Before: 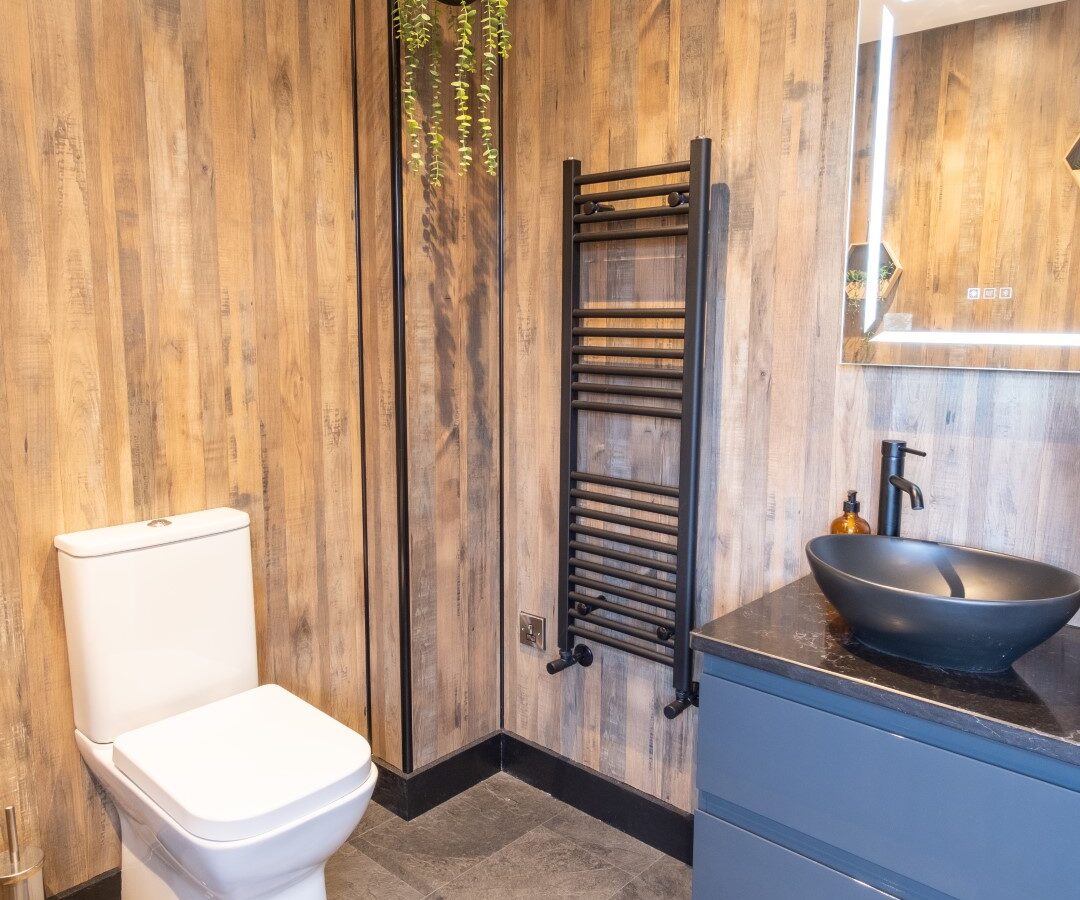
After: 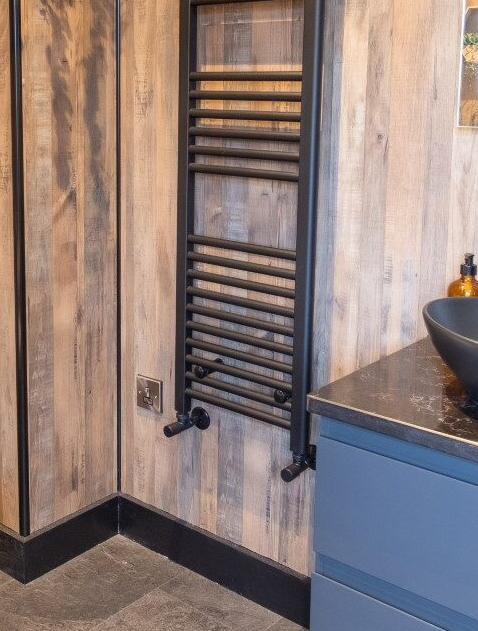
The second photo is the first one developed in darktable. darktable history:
crop: left 35.47%, top 26.364%, right 20.221%, bottom 3.432%
